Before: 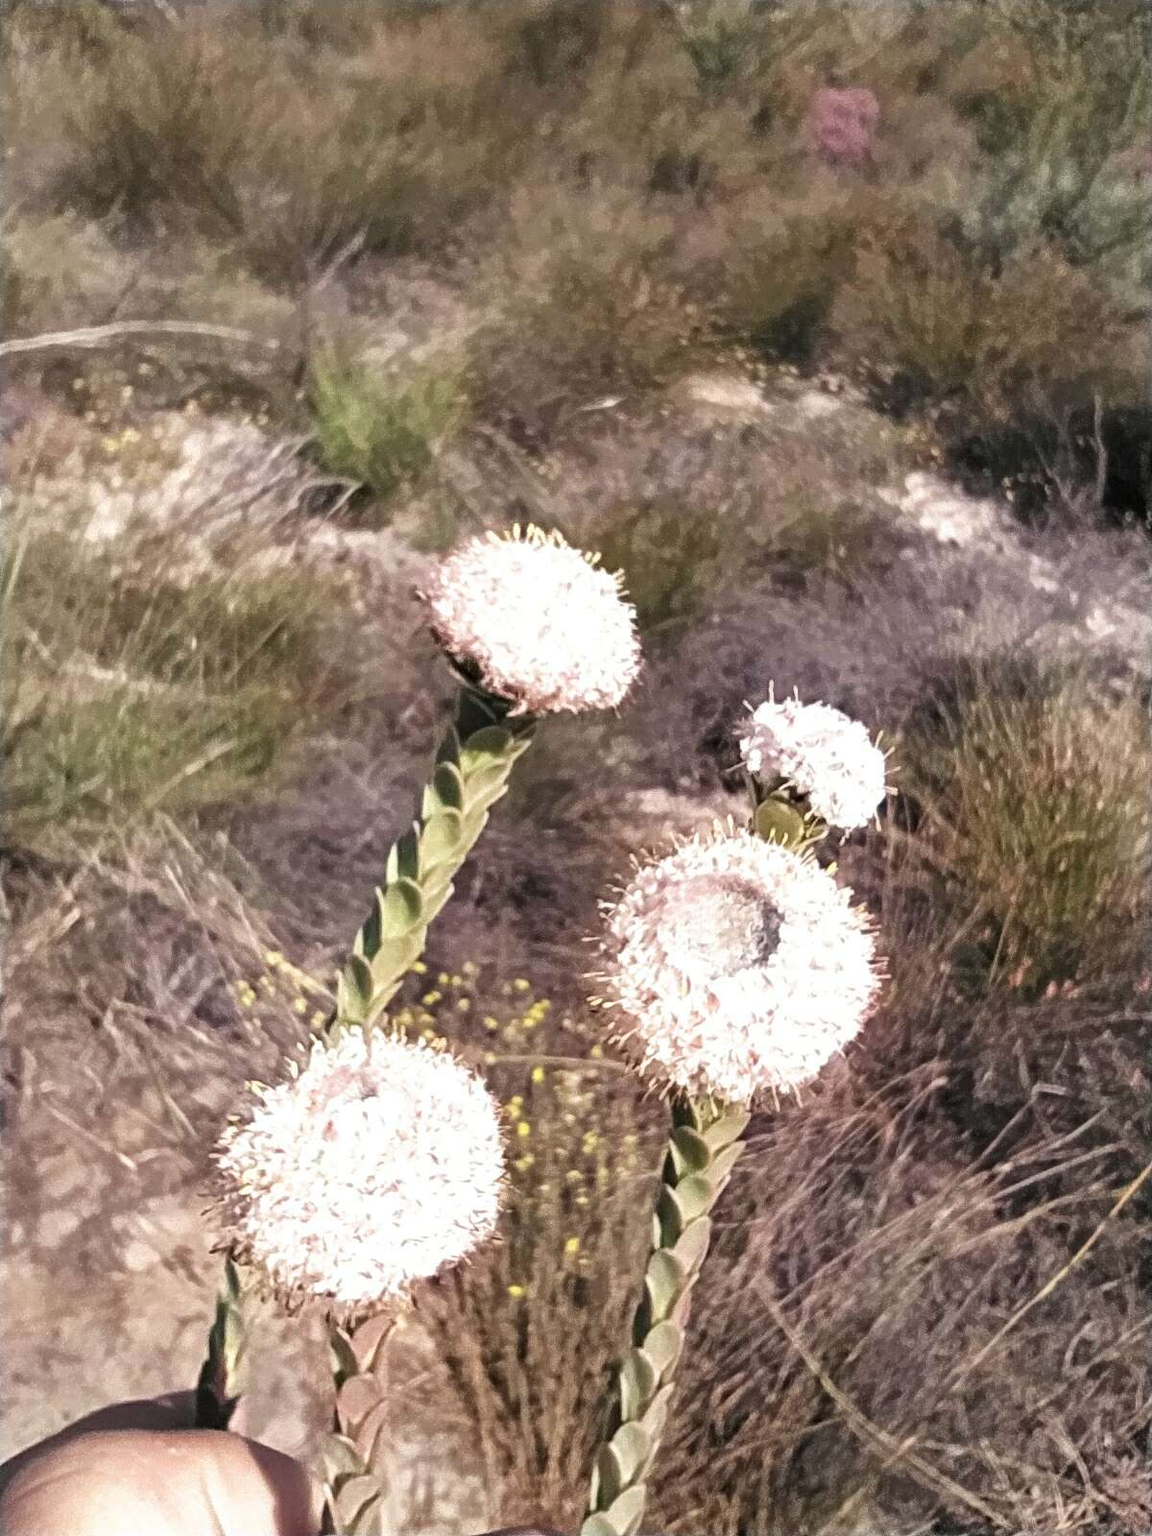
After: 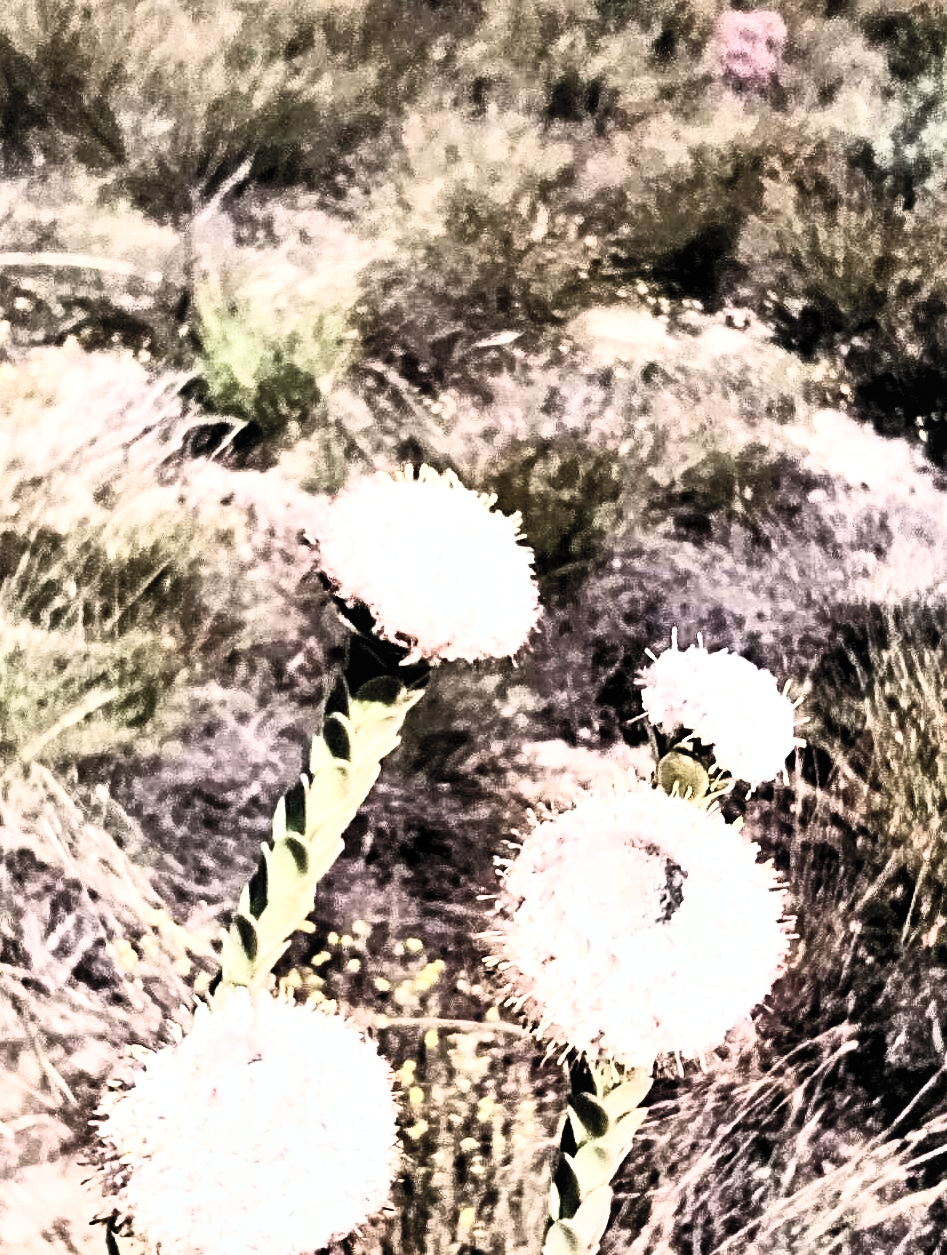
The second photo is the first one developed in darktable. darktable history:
exposure: black level correction 0.008, exposure 0.098 EV, compensate highlight preservation false
crop and rotate: left 10.758%, top 5.066%, right 10.312%, bottom 16.475%
local contrast: mode bilateral grid, contrast 20, coarseness 51, detail 119%, midtone range 0.2
filmic rgb: black relative exposure -7.5 EV, white relative exposure 5 EV, hardness 3.32, contrast 1.3, iterations of high-quality reconstruction 0
contrast equalizer: y [[0.6 ×6], [0.55 ×6], [0 ×6], [0 ×6], [0 ×6]]
contrast brightness saturation: contrast 0.579, brightness 0.576, saturation -0.332
tone equalizer: on, module defaults
velvia: on, module defaults
